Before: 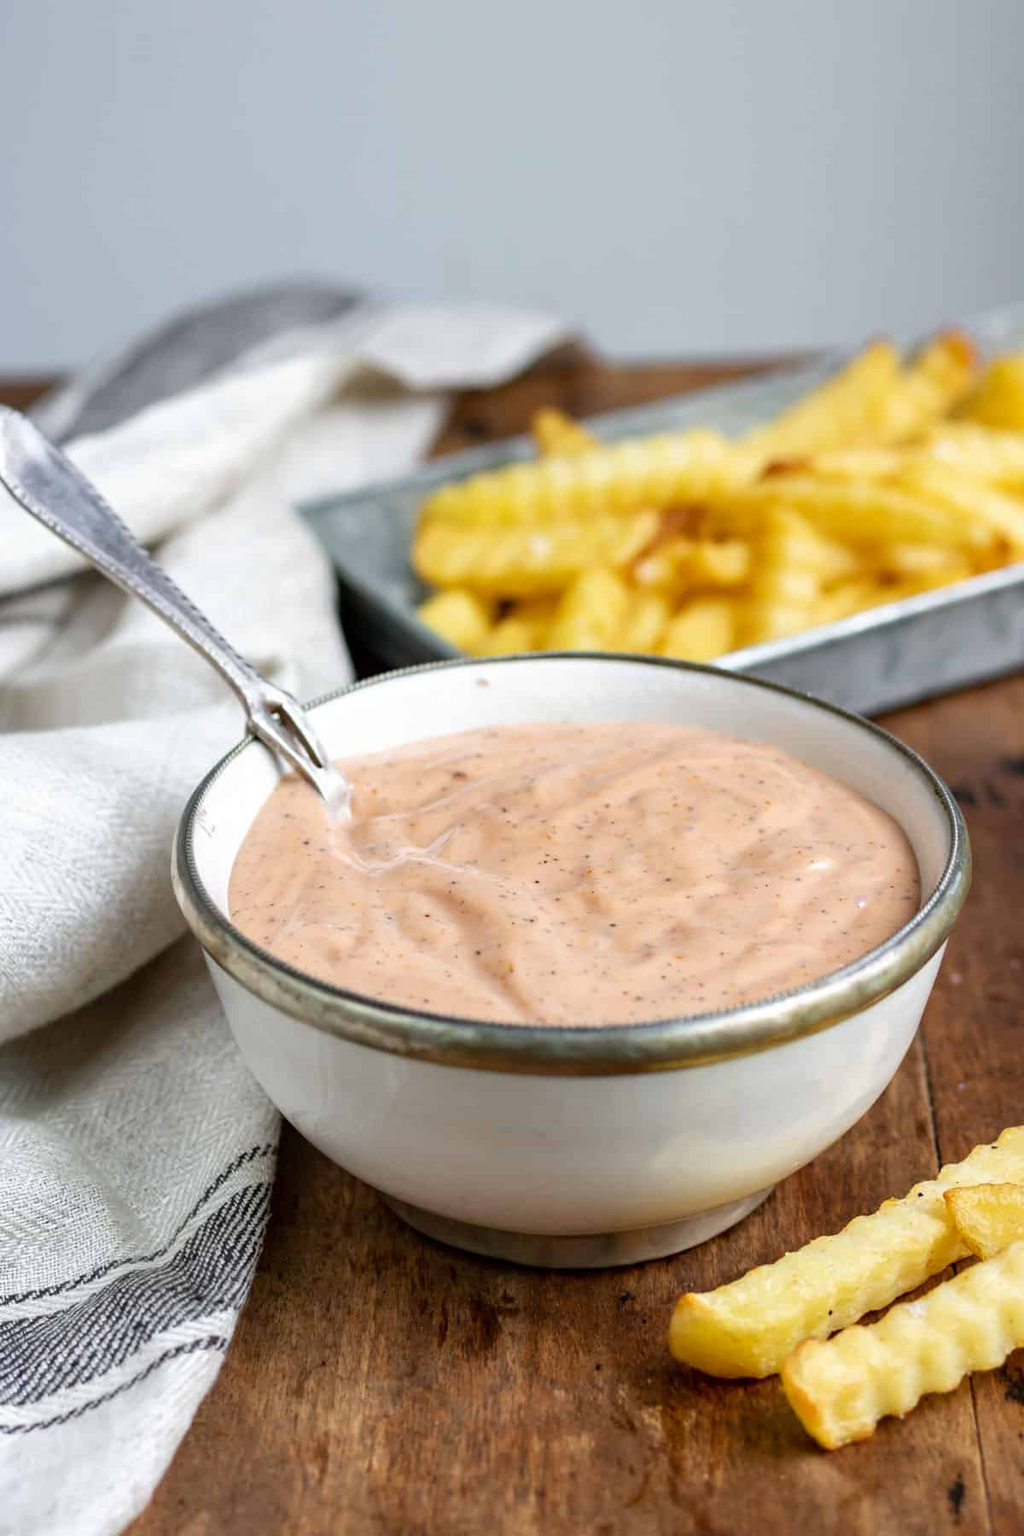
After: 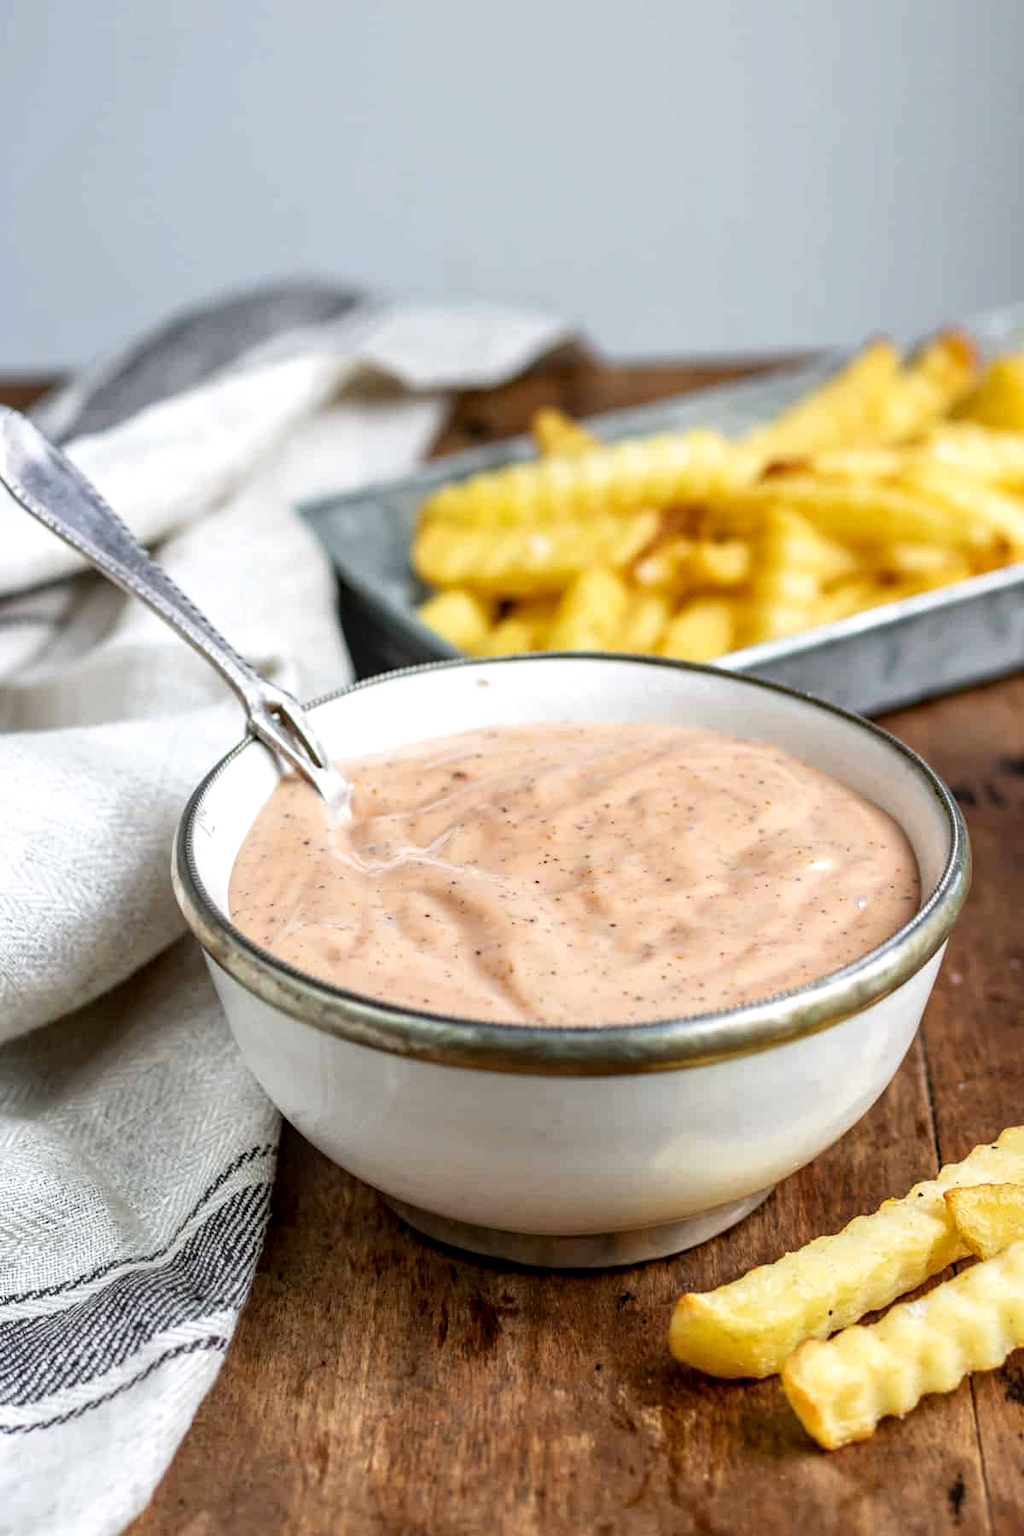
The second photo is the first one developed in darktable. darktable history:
local contrast: detail 130%
tone curve: curves: ch0 [(0, 0) (0.003, 0.003) (0.011, 0.012) (0.025, 0.026) (0.044, 0.046) (0.069, 0.072) (0.1, 0.104) (0.136, 0.141) (0.177, 0.184) (0.224, 0.233) (0.277, 0.288) (0.335, 0.348) (0.399, 0.414) (0.468, 0.486) (0.543, 0.564) (0.623, 0.647) (0.709, 0.736) (0.801, 0.831) (0.898, 0.921) (1, 1)], preserve colors none
